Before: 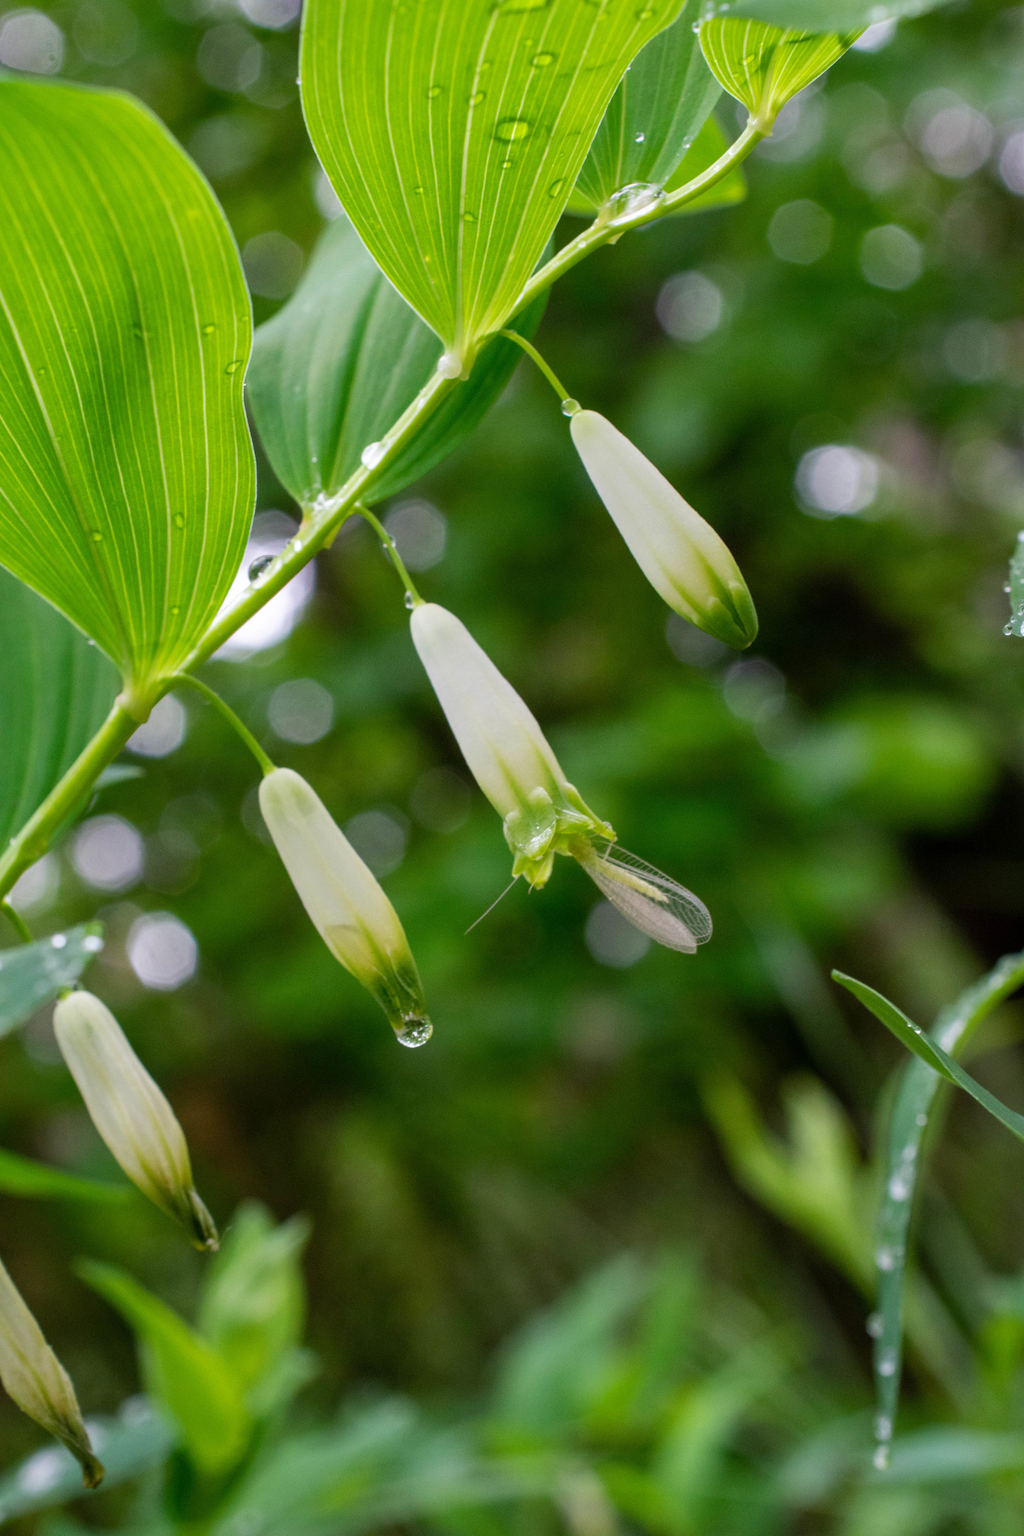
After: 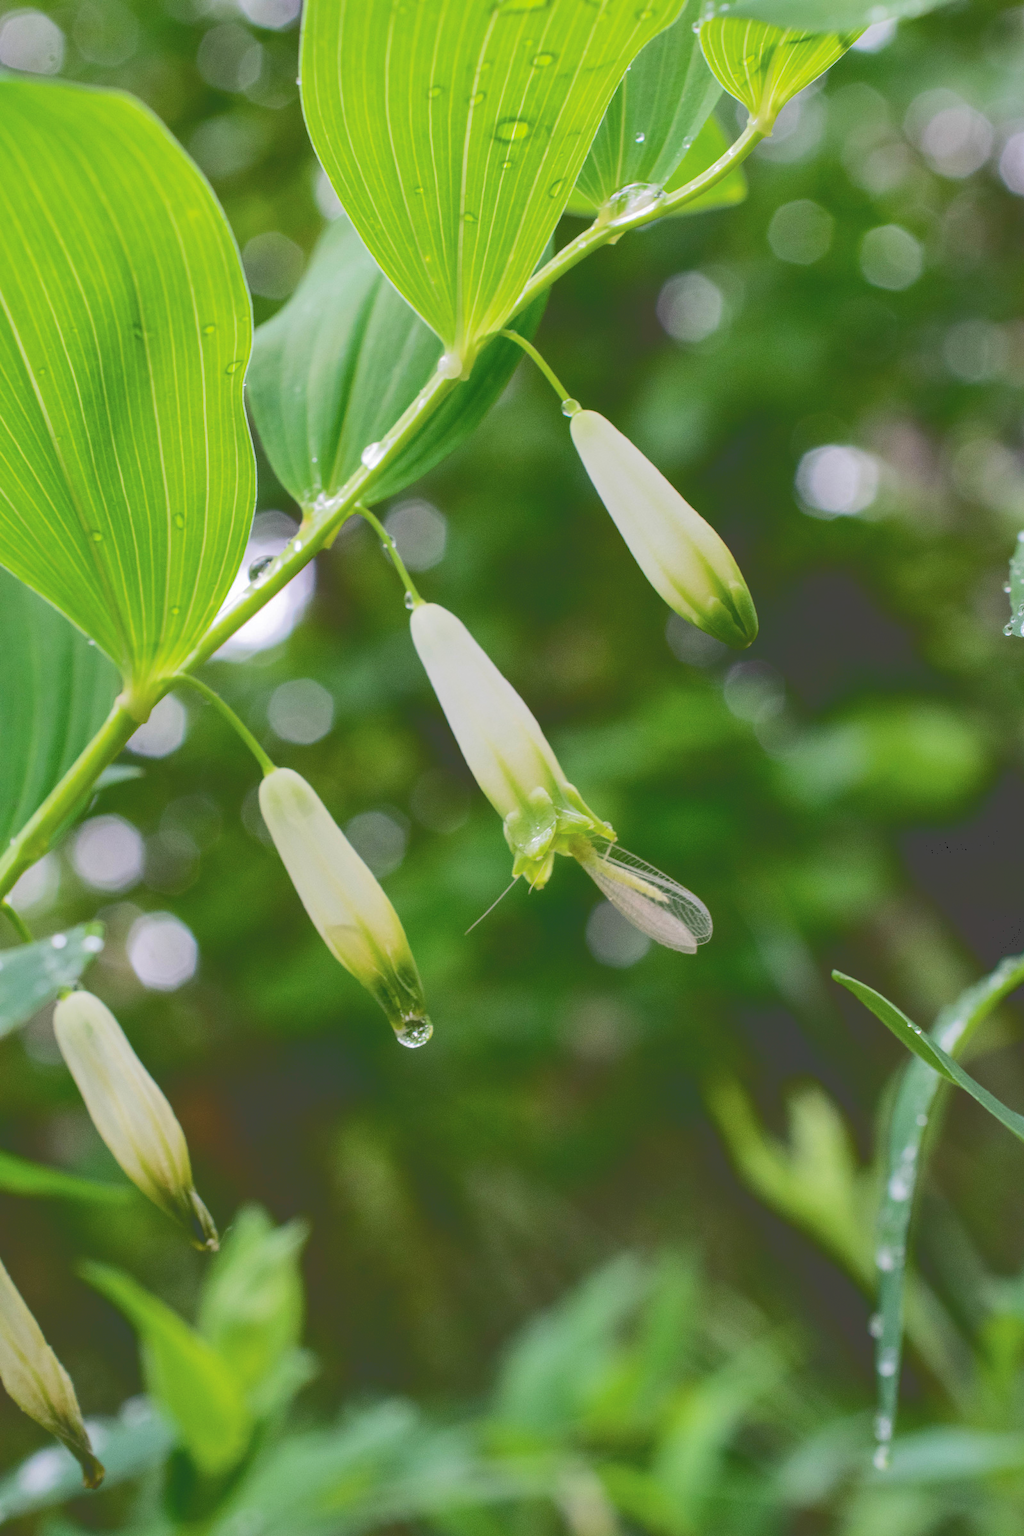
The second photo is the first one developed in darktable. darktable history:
tone curve: curves: ch0 [(0, 0) (0.003, 0.272) (0.011, 0.275) (0.025, 0.275) (0.044, 0.278) (0.069, 0.282) (0.1, 0.284) (0.136, 0.287) (0.177, 0.294) (0.224, 0.314) (0.277, 0.347) (0.335, 0.403) (0.399, 0.473) (0.468, 0.552) (0.543, 0.622) (0.623, 0.69) (0.709, 0.756) (0.801, 0.818) (0.898, 0.865) (1, 1)], color space Lab, independent channels, preserve colors none
